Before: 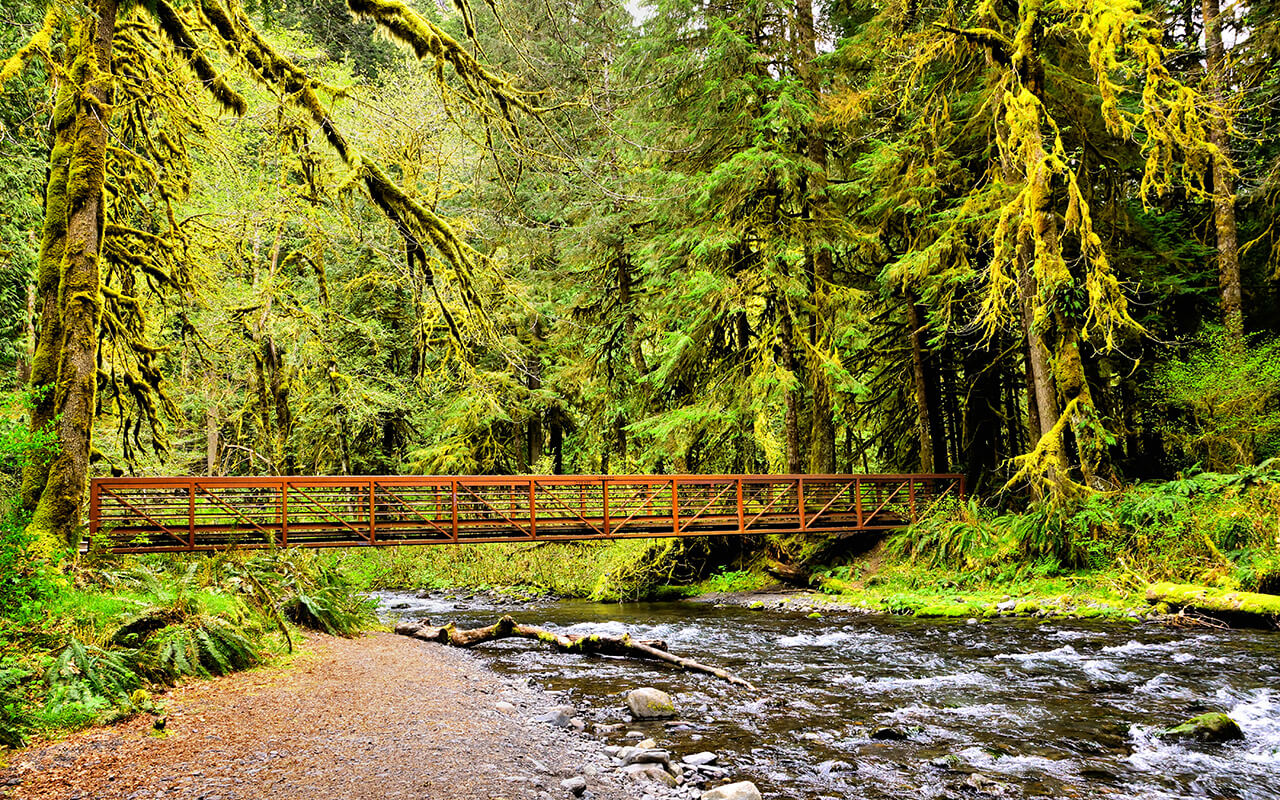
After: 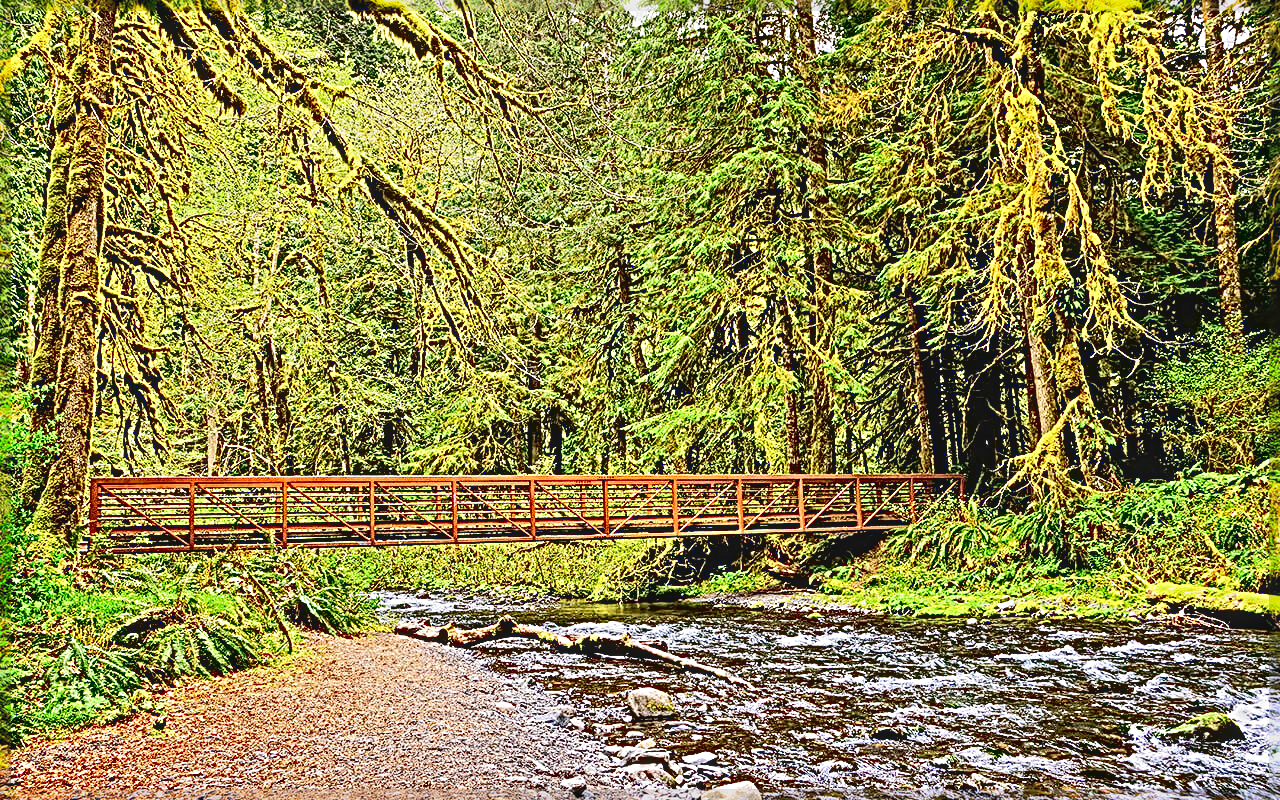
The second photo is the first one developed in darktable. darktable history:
tone curve: curves: ch0 [(0, 0.026) (0.181, 0.223) (0.405, 0.46) (0.456, 0.528) (0.634, 0.728) (0.877, 0.89) (0.984, 0.935)]; ch1 [(0, 0) (0.443, 0.43) (0.492, 0.488) (0.566, 0.579) (0.595, 0.625) (0.65, 0.657) (0.696, 0.725) (1, 1)]; ch2 [(0, 0) (0.33, 0.301) (0.421, 0.443) (0.447, 0.489) (0.495, 0.494) (0.537, 0.57) (0.586, 0.591) (0.663, 0.686) (1, 1)], color space Lab, linked channels, preserve colors none
local contrast: detail 130%
sharpen: radius 4.033, amount 1.989
